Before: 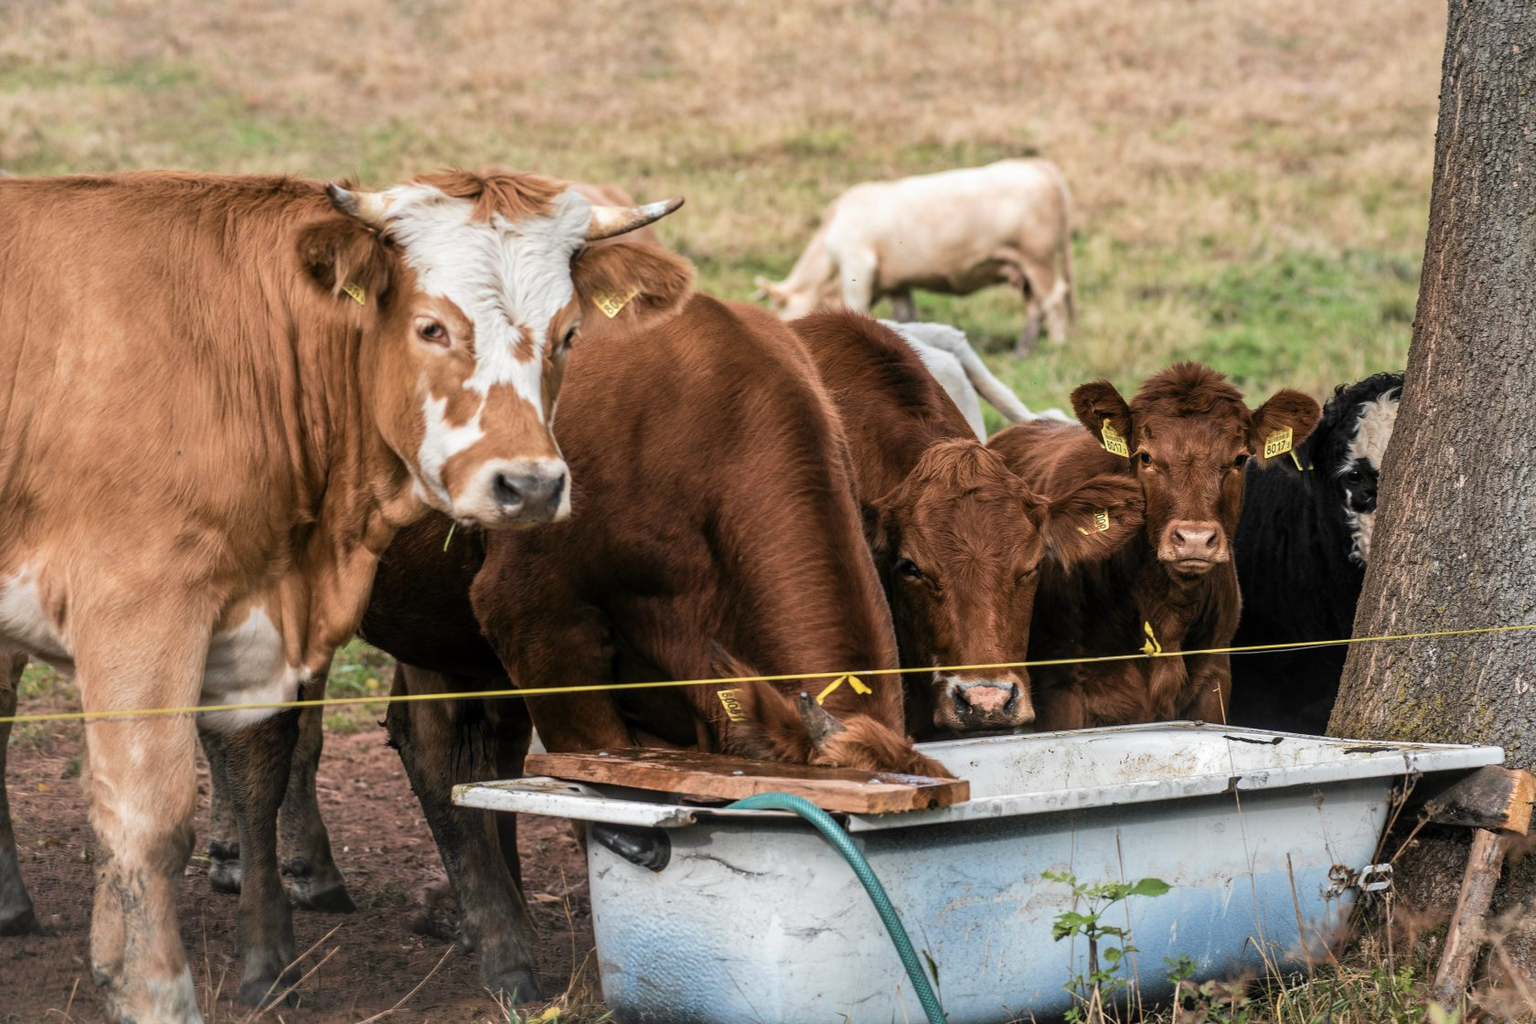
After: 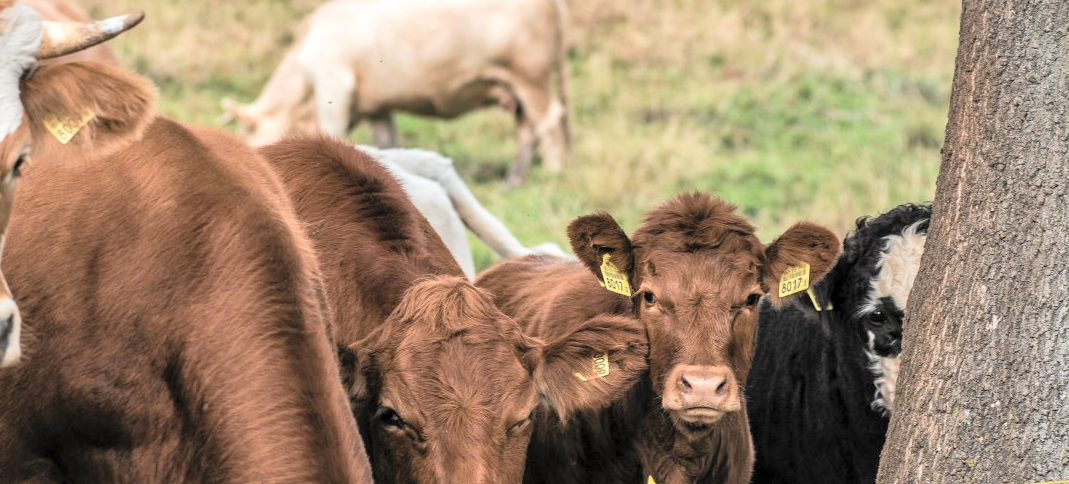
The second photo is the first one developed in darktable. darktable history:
shadows and highlights: radius 108.52, shadows 23.73, highlights -59.32, low approximation 0.01, soften with gaussian
global tonemap: drago (0.7, 100)
crop: left 36.005%, top 18.293%, right 0.31%, bottom 38.444%
local contrast: mode bilateral grid, contrast 20, coarseness 50, detail 120%, midtone range 0.2
